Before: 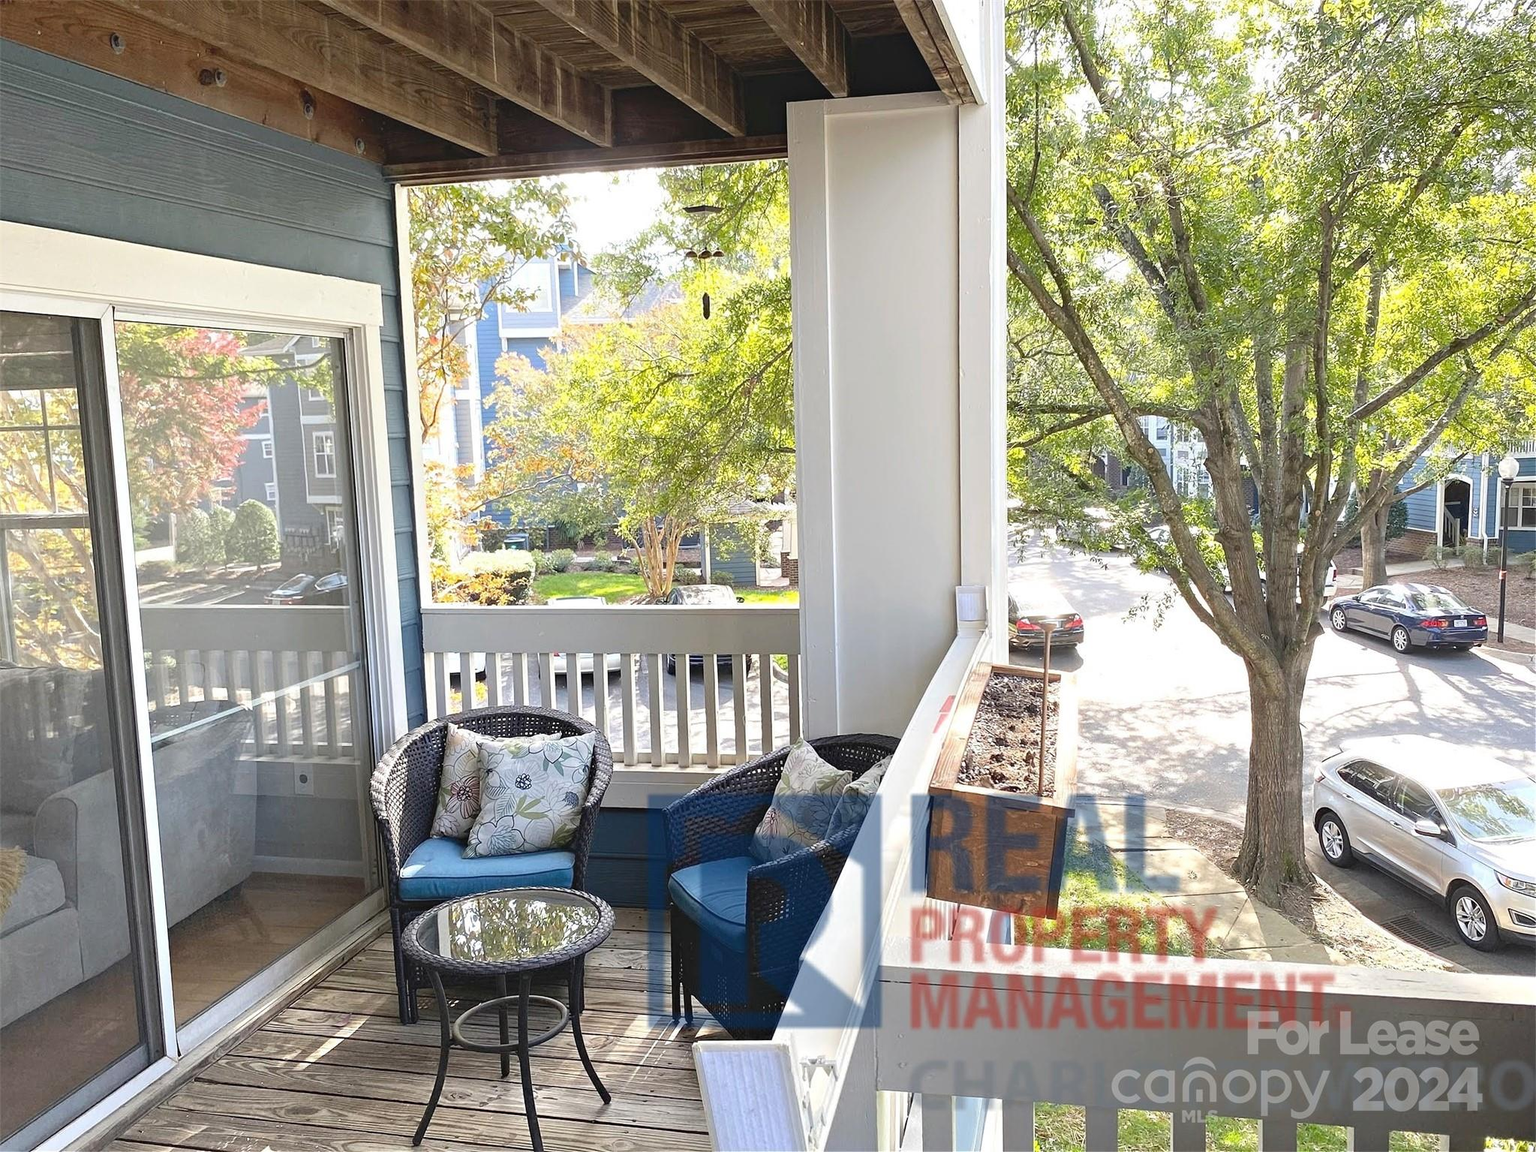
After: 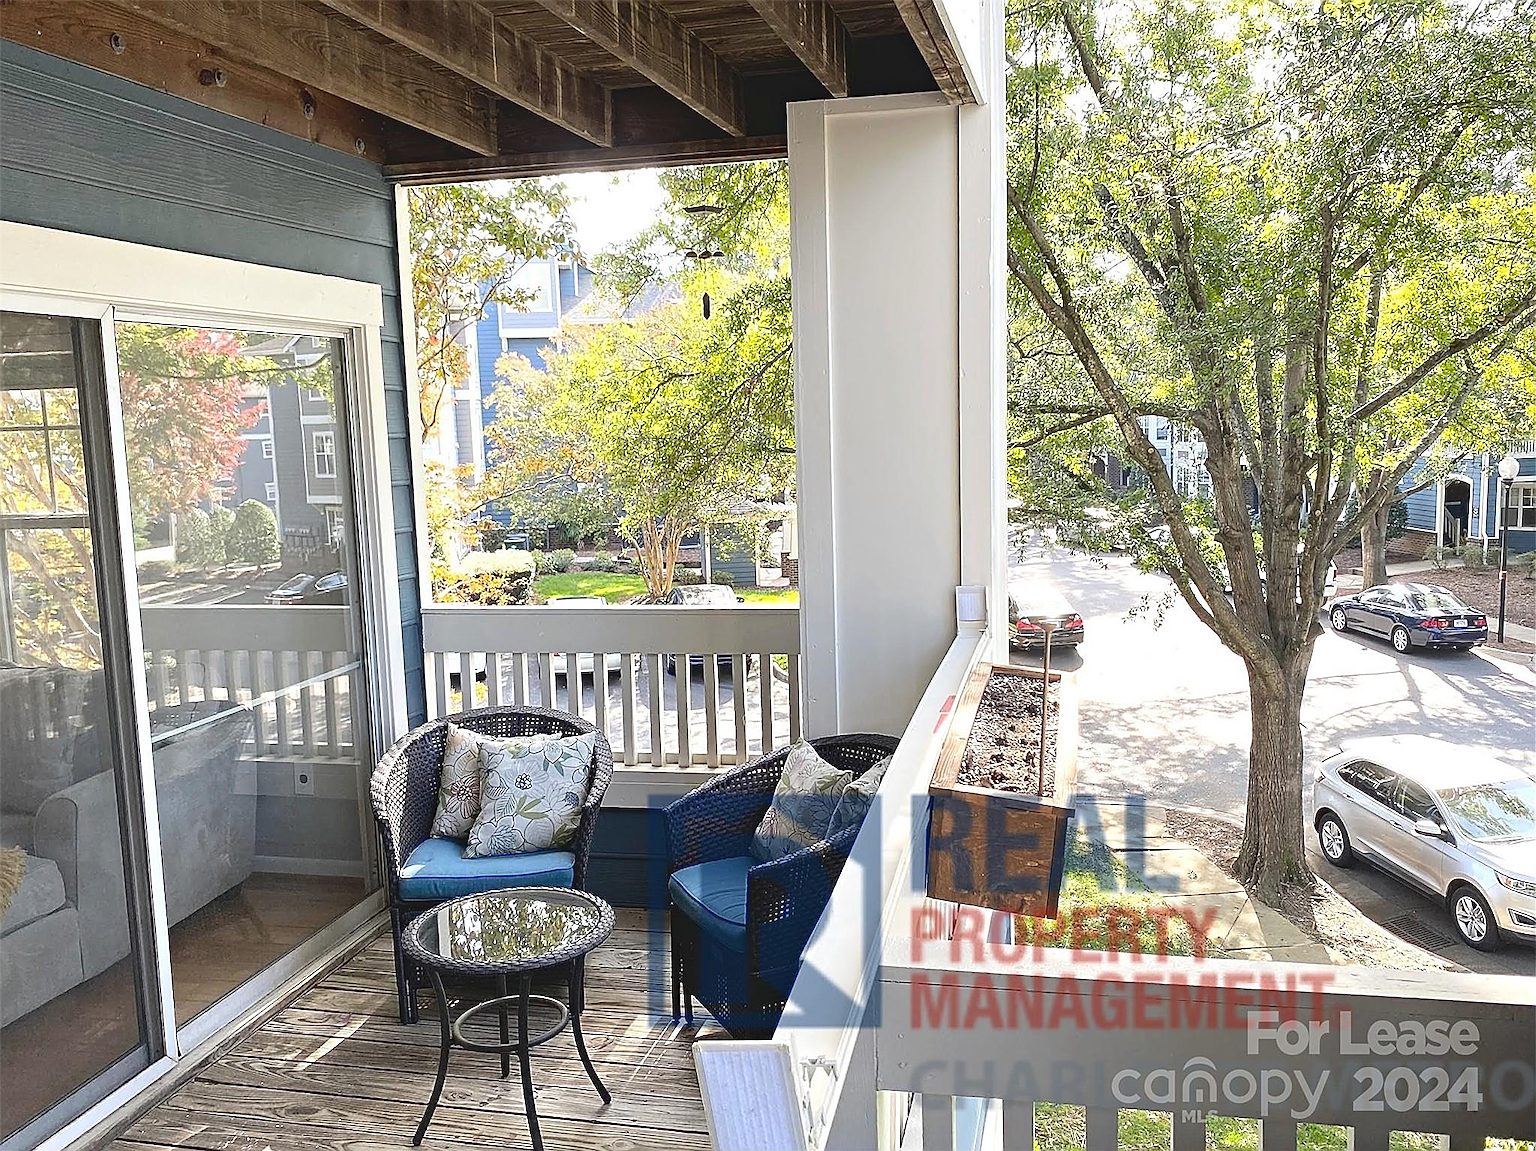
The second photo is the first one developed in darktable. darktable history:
tone curve: curves: ch0 [(0, 0.032) (0.181, 0.156) (0.751, 0.762) (1, 1)], color space Lab, linked channels, preserve colors none
sharpen: radius 1.4, amount 1.25, threshold 0.7
